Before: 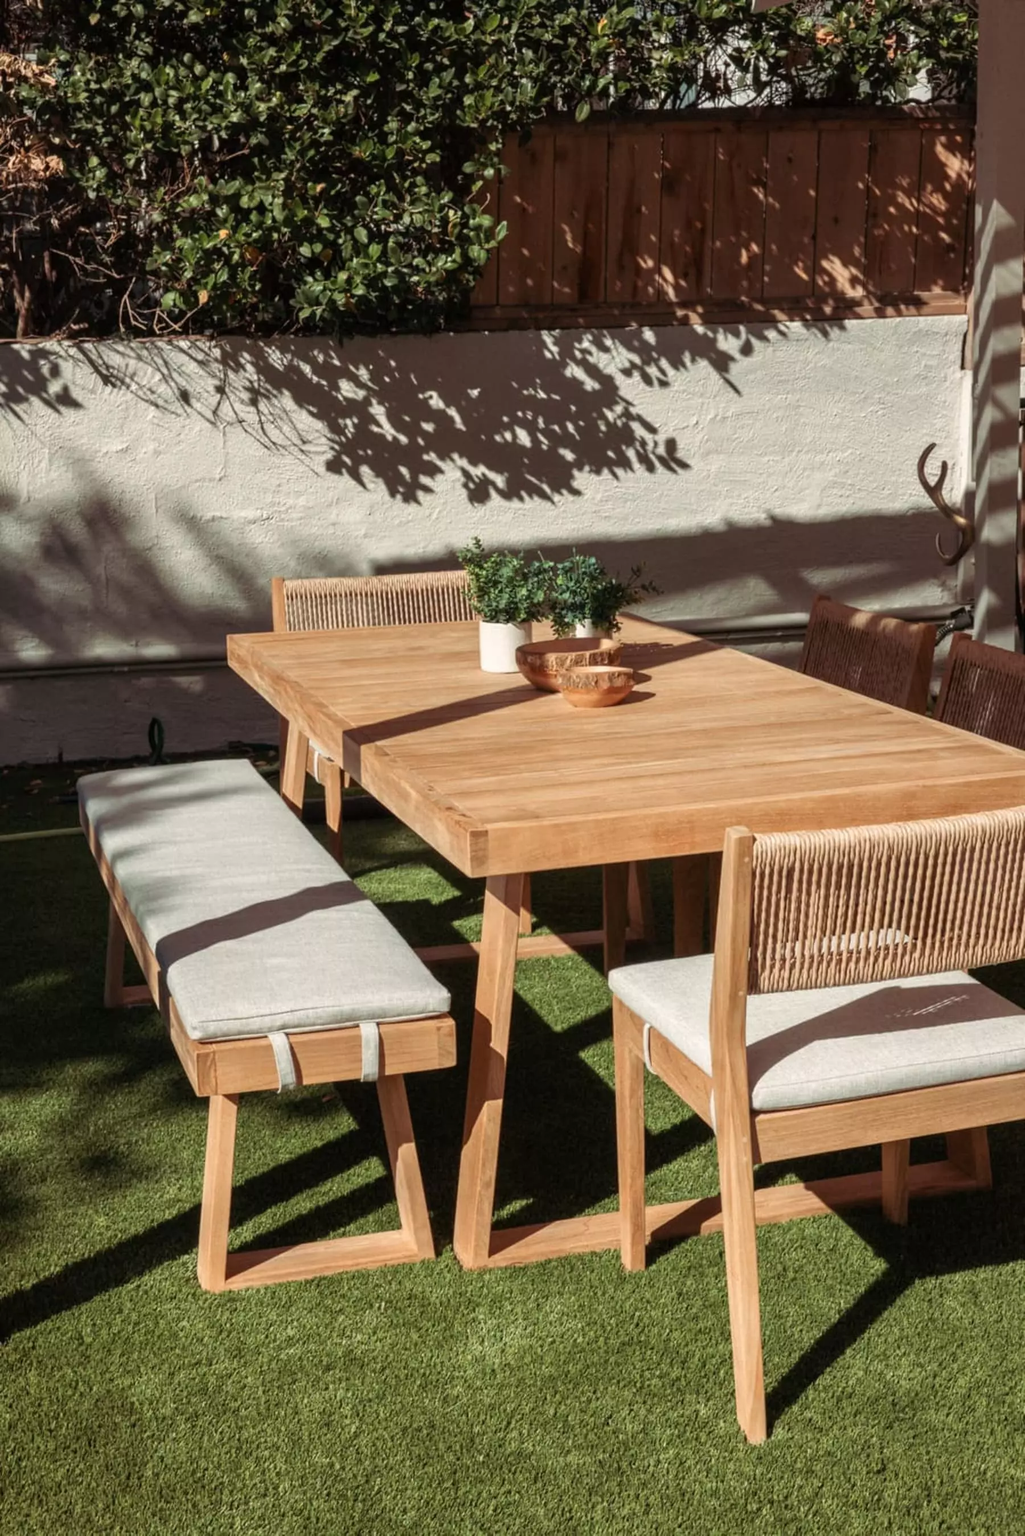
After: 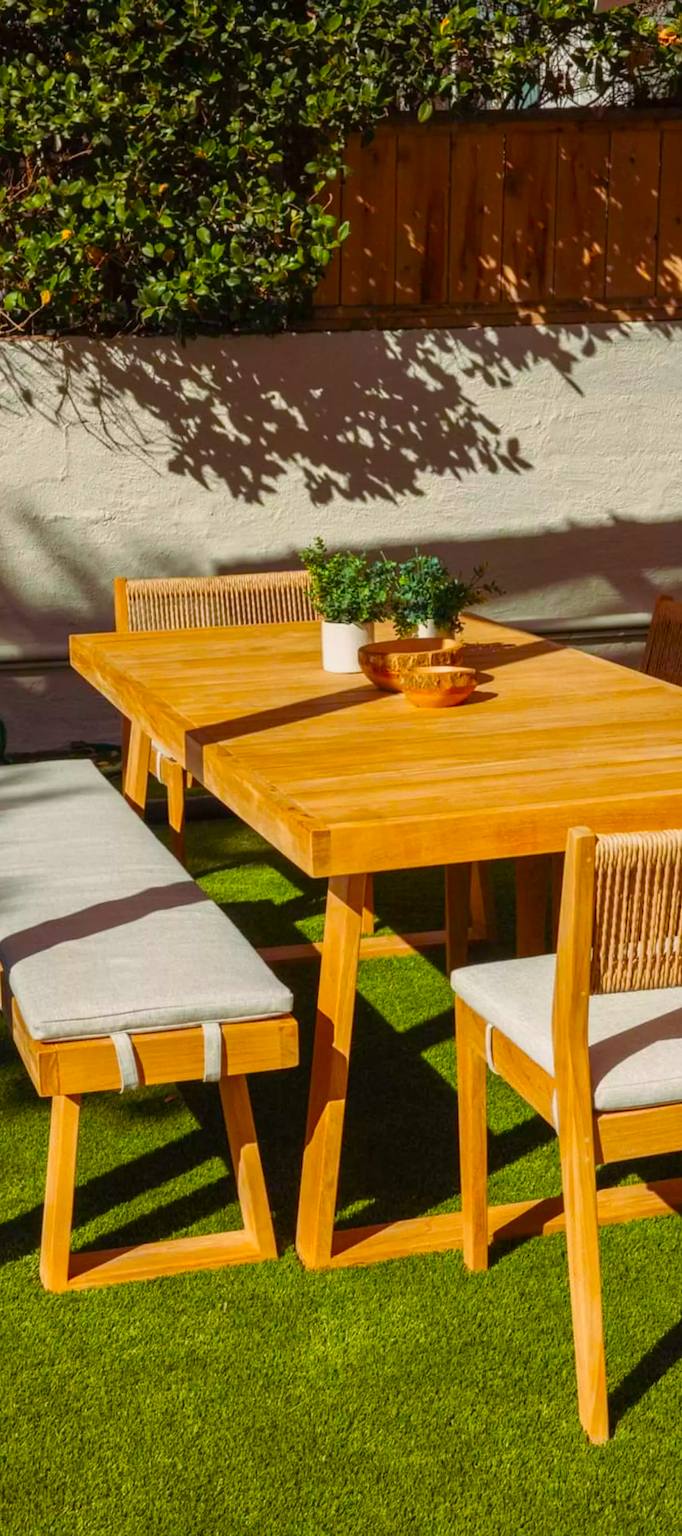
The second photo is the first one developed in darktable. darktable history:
color balance: input saturation 134.34%, contrast -10.04%, contrast fulcrum 19.67%, output saturation 133.51%
crop: left 15.419%, right 17.914%
